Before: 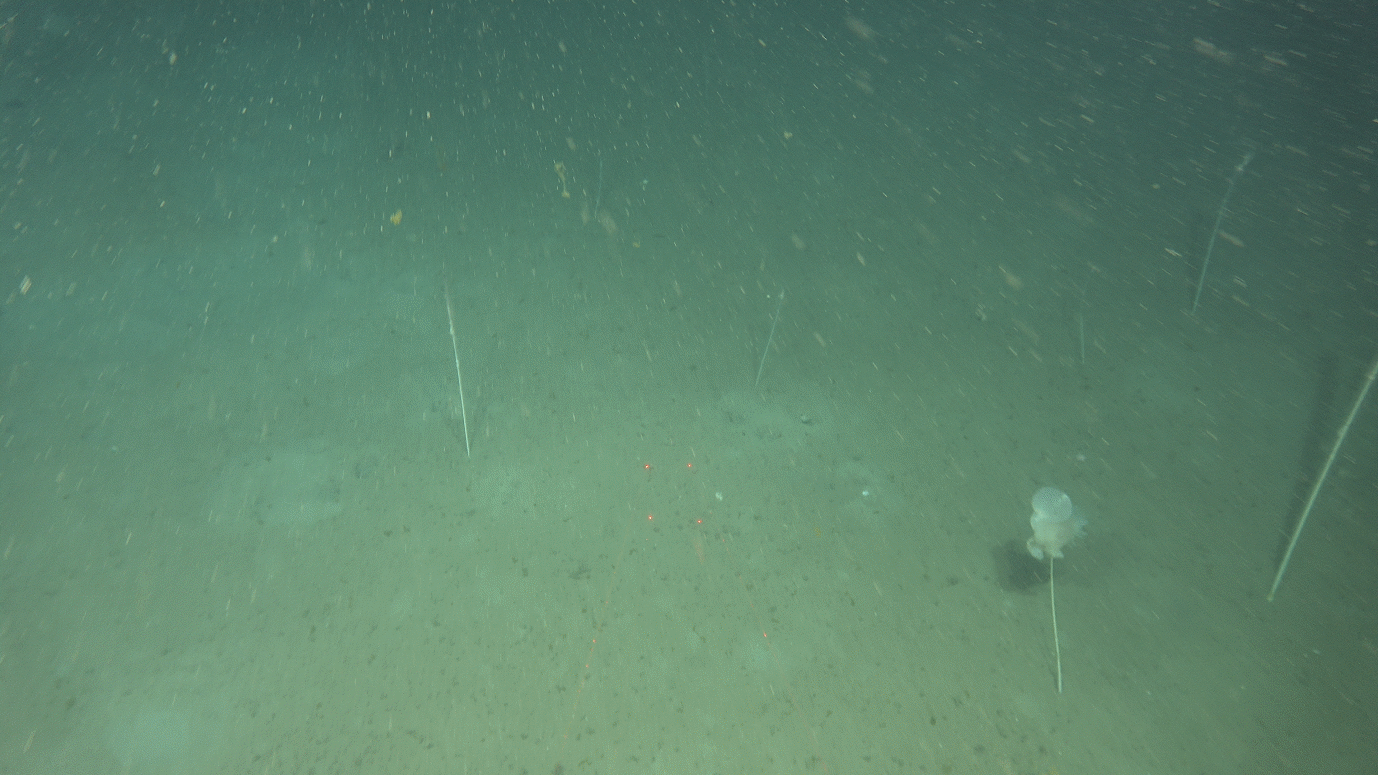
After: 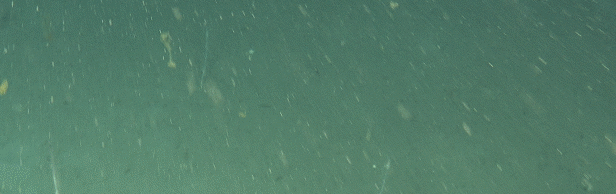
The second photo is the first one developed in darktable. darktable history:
crop: left 28.64%, top 16.832%, right 26.637%, bottom 58.055%
local contrast: on, module defaults
